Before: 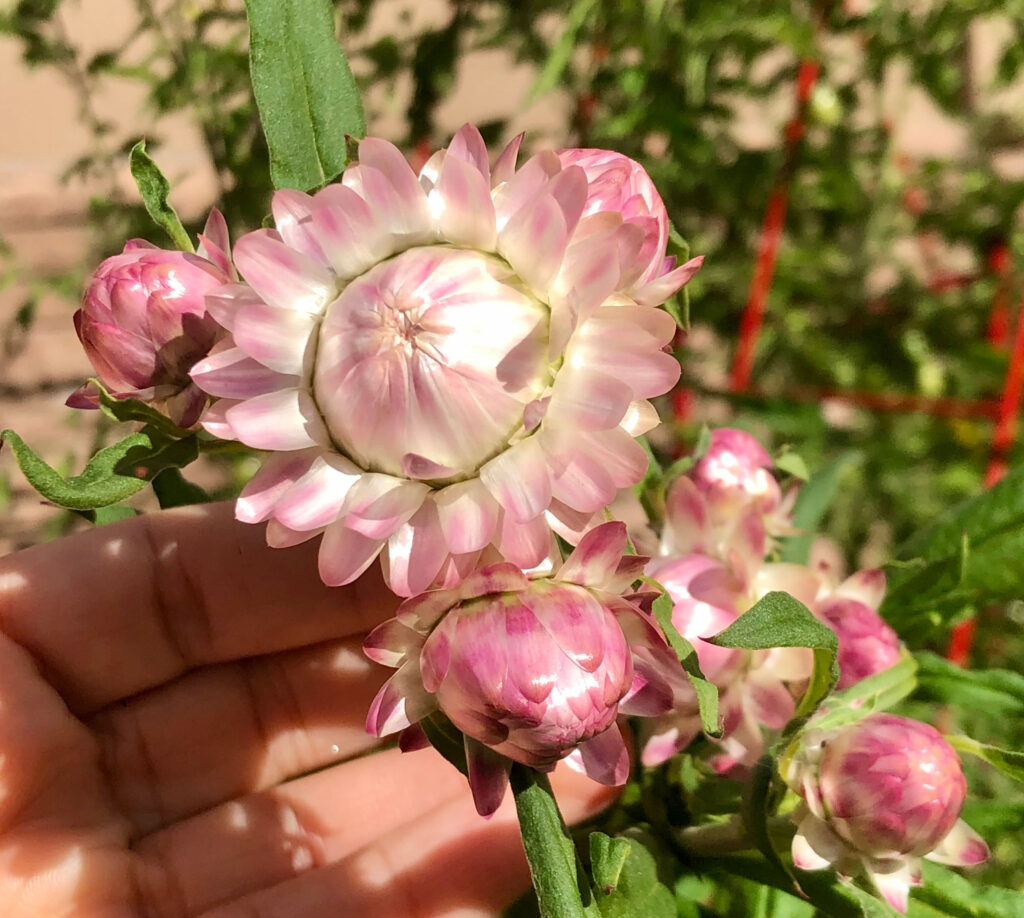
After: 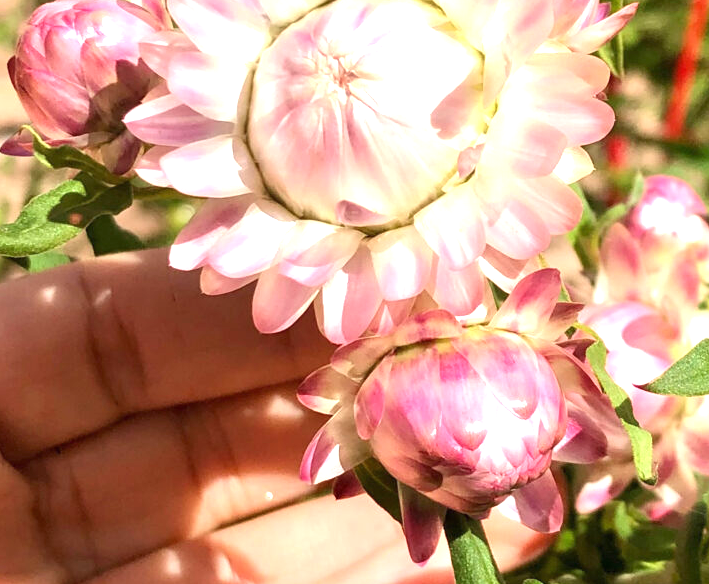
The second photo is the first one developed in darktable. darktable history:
crop: left 6.488%, top 27.668%, right 24.183%, bottom 8.656%
exposure: black level correction 0, exposure 1 EV, compensate exposure bias true, compensate highlight preservation false
